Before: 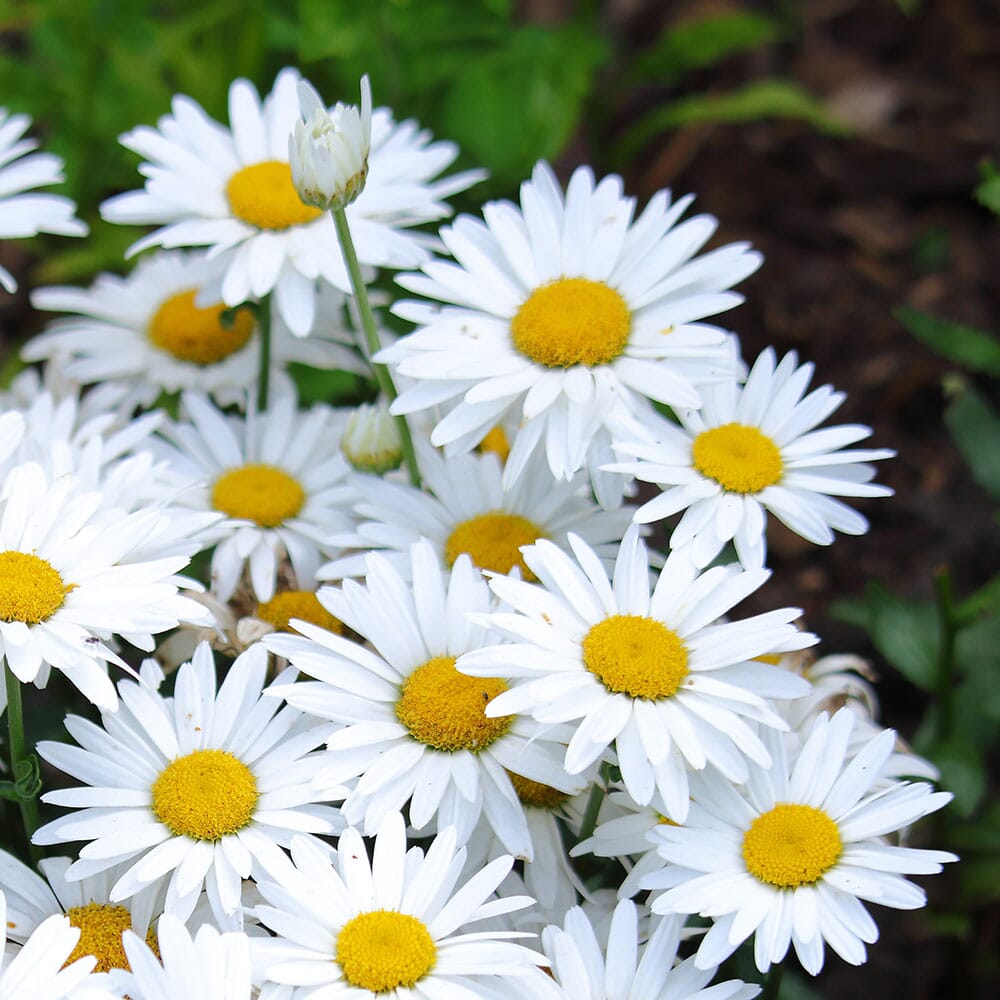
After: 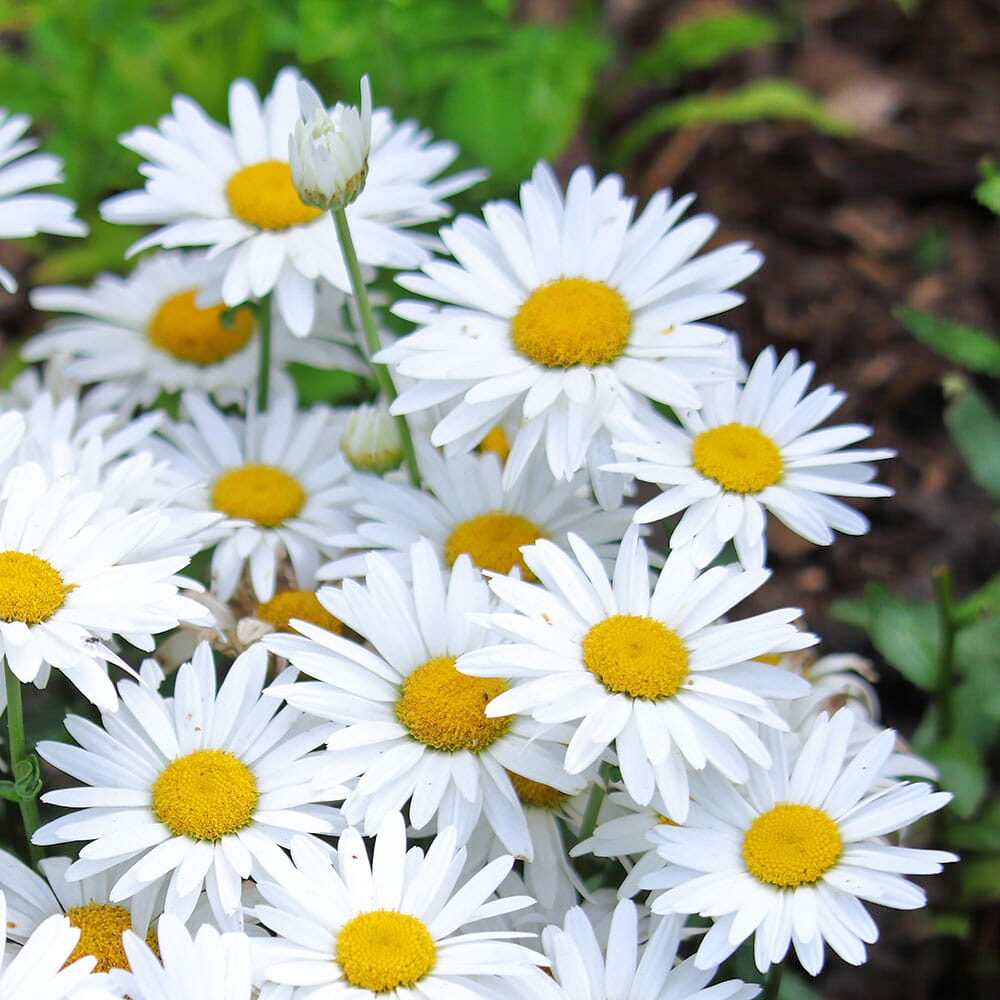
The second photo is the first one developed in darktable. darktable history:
tone equalizer: -7 EV 0.157 EV, -6 EV 0.587 EV, -5 EV 1.13 EV, -4 EV 1.3 EV, -3 EV 1.12 EV, -2 EV 0.6 EV, -1 EV 0.161 EV
